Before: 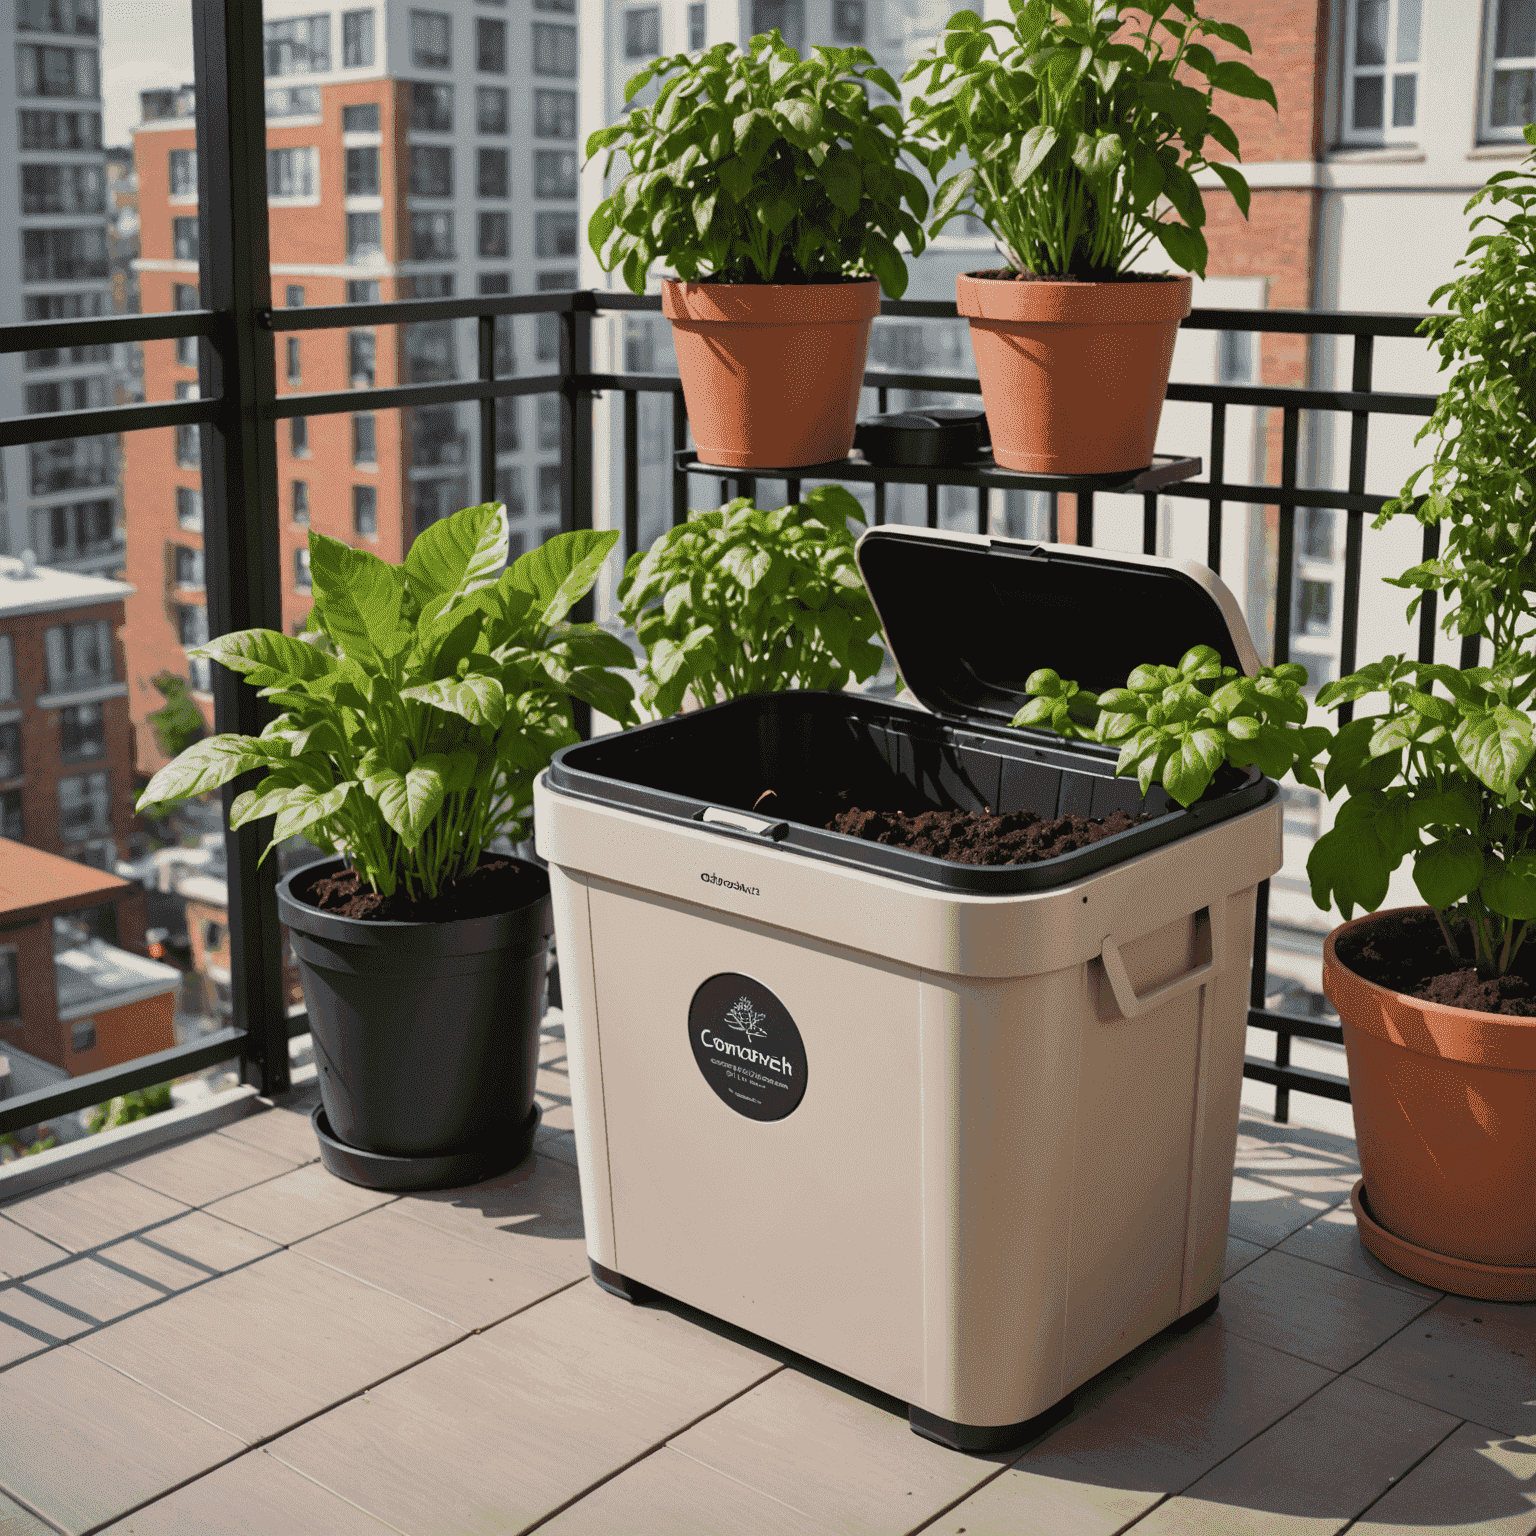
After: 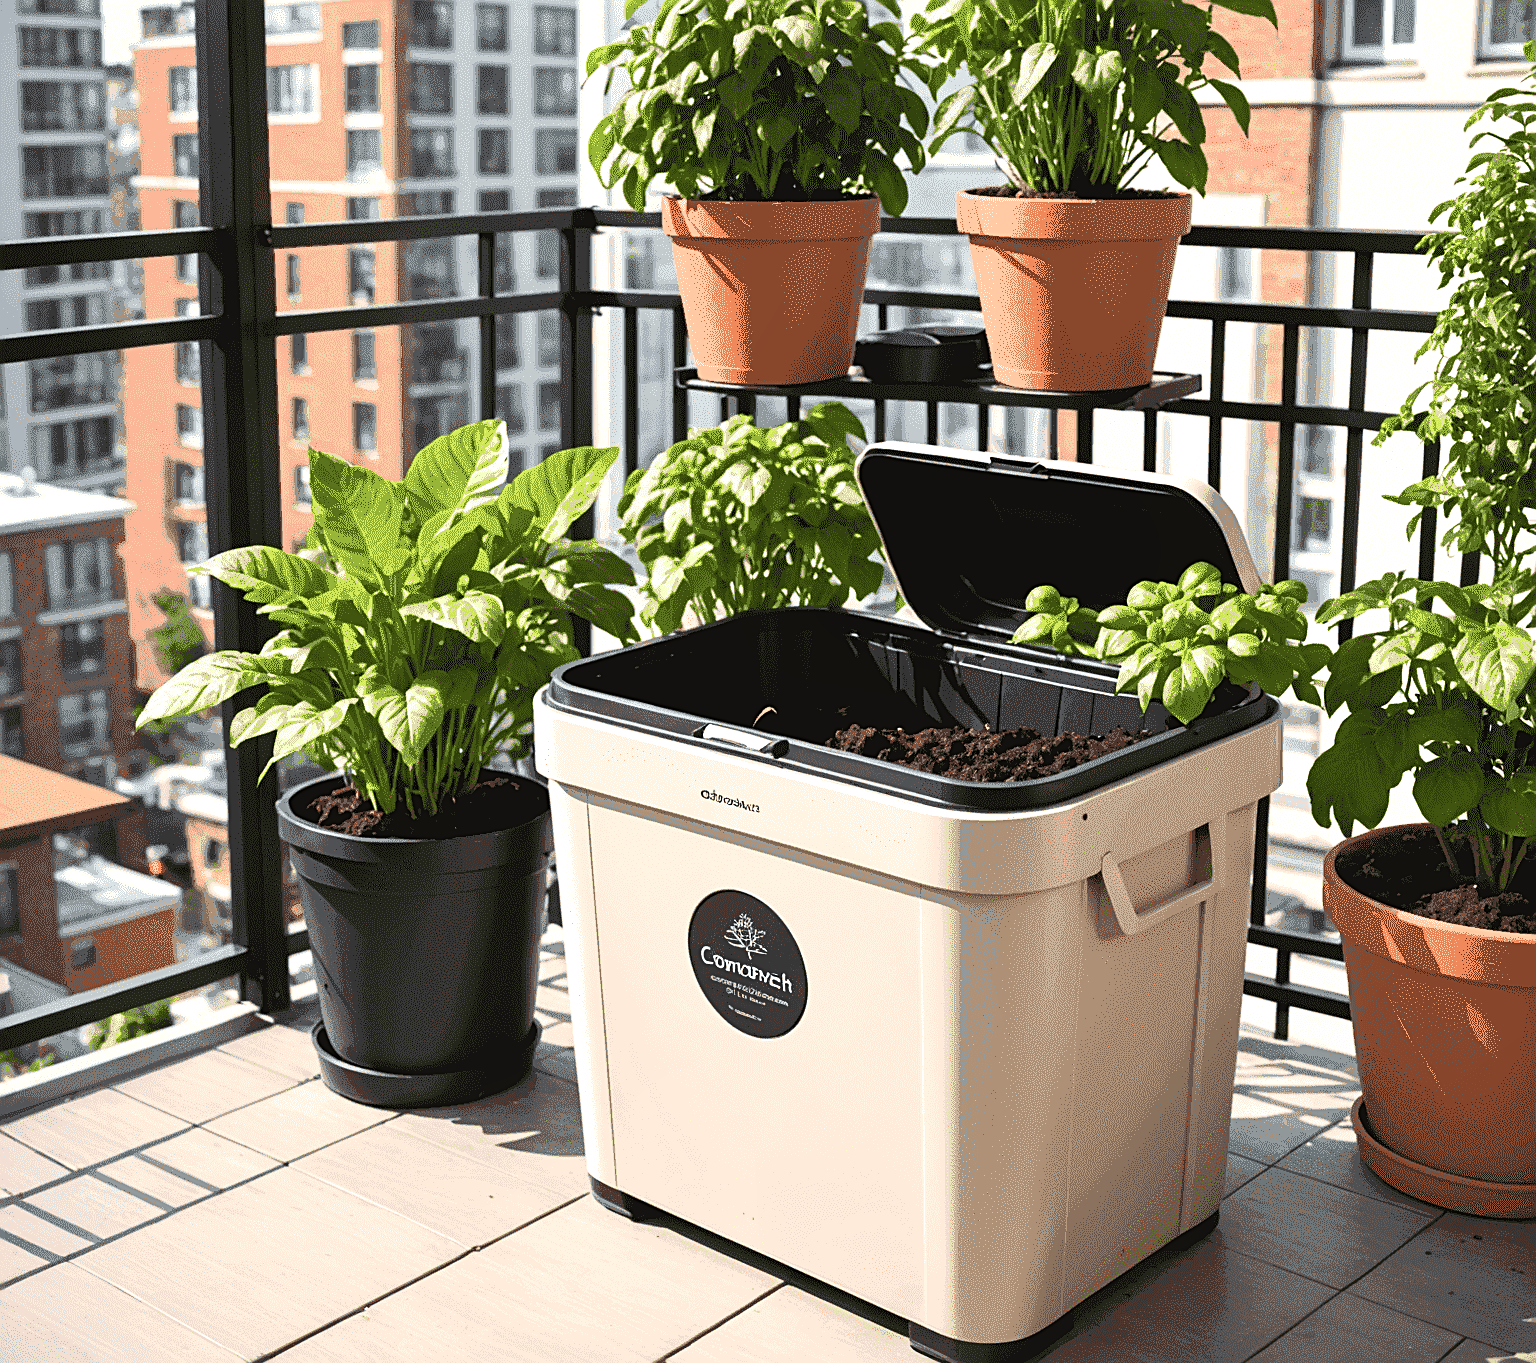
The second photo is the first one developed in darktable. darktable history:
crop and rotate: top 5.446%, bottom 5.782%
sharpen: on, module defaults
contrast brightness saturation: contrast 0.152, brightness 0.052
tone equalizer: -8 EV -0.771 EV, -7 EV -0.707 EV, -6 EV -0.581 EV, -5 EV -0.401 EV, -3 EV 0.375 EV, -2 EV 0.6 EV, -1 EV 0.699 EV, +0 EV 0.769 EV, smoothing diameter 24.89%, edges refinement/feathering 14.11, preserve details guided filter
